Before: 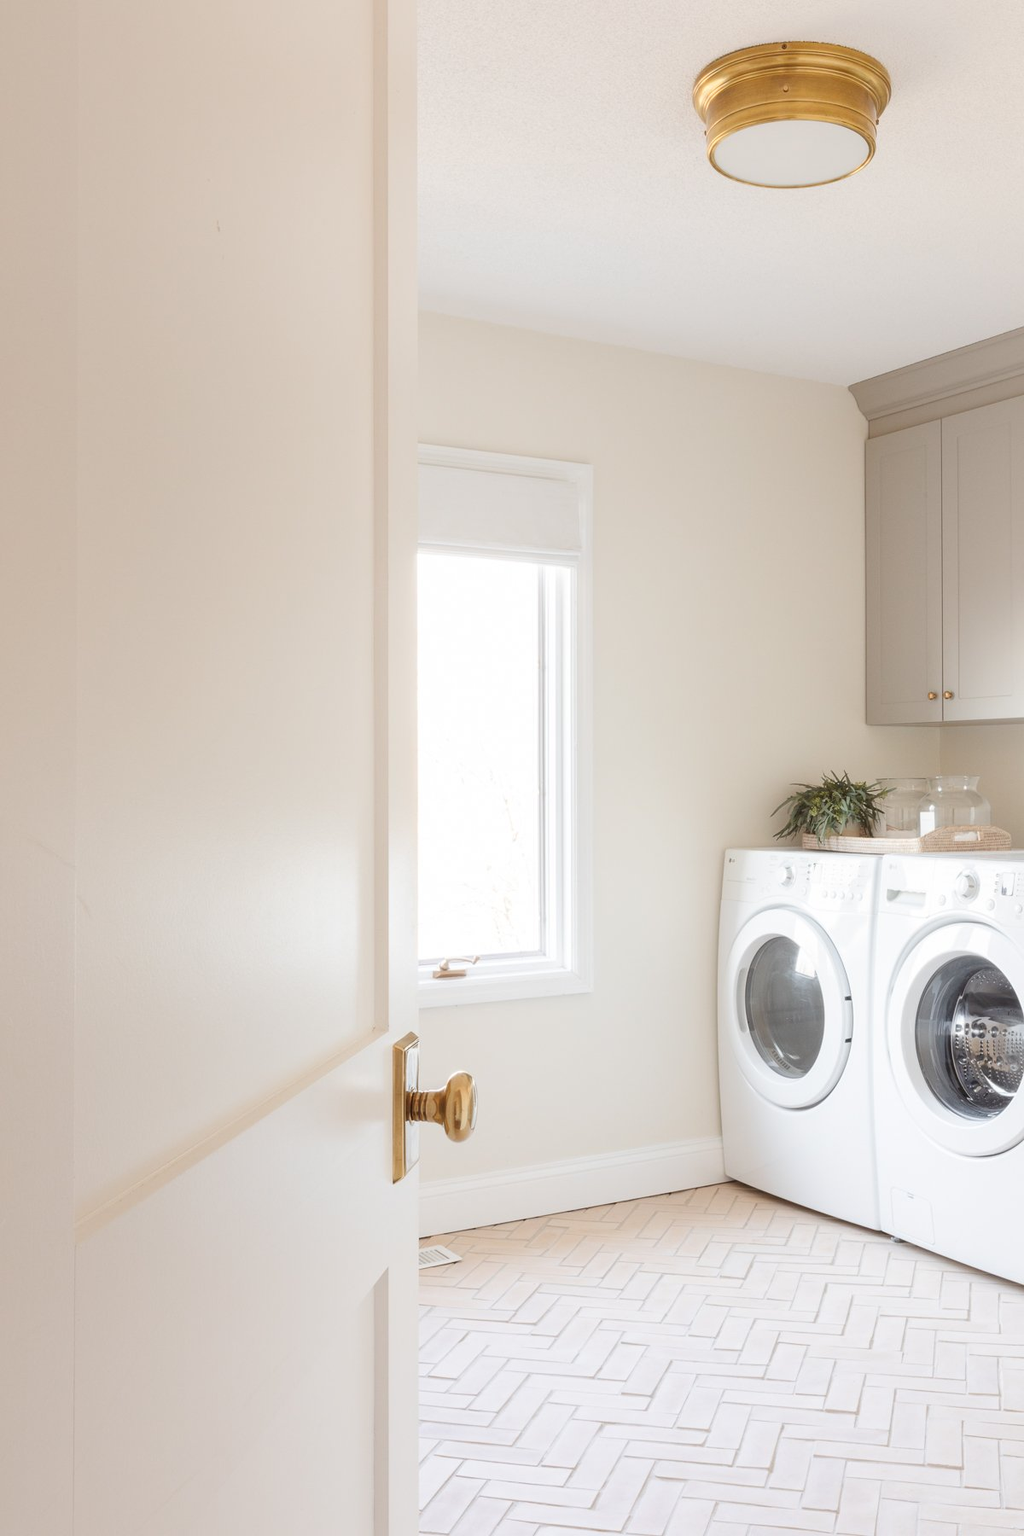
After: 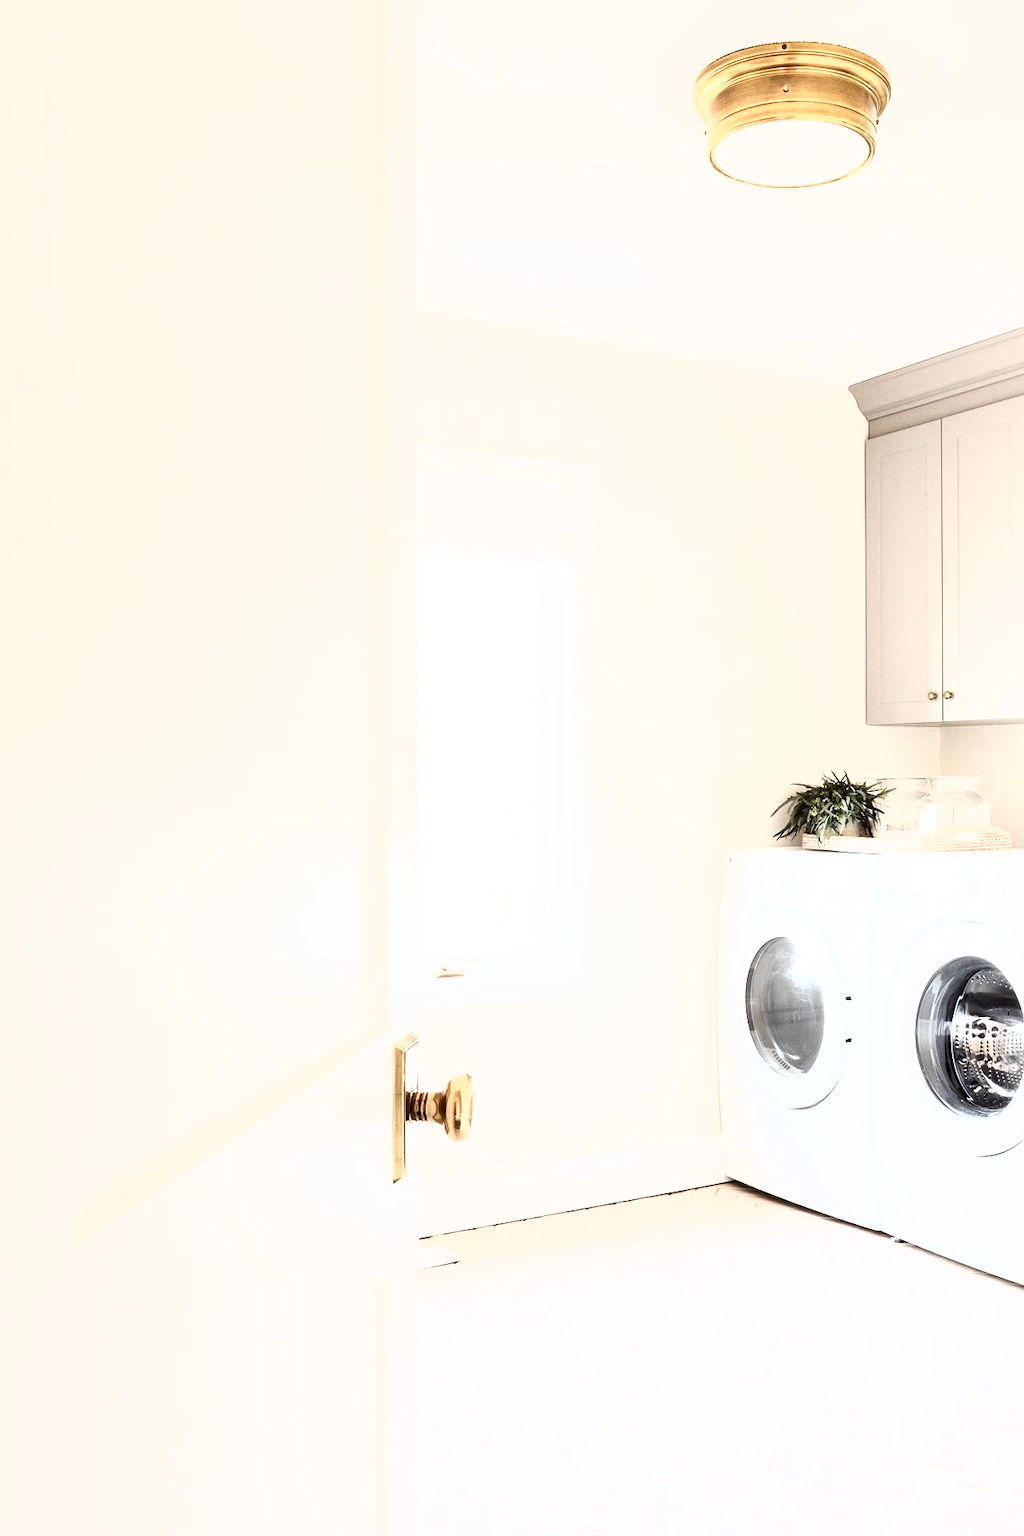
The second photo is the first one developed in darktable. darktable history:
tone curve: curves: ch0 [(0, 0) (0.003, 0) (0.011, 0) (0.025, 0) (0.044, 0.001) (0.069, 0.003) (0.1, 0.003) (0.136, 0.006) (0.177, 0.014) (0.224, 0.056) (0.277, 0.128) (0.335, 0.218) (0.399, 0.346) (0.468, 0.512) (0.543, 0.713) (0.623, 0.898) (0.709, 0.987) (0.801, 0.99) (0.898, 0.99) (1, 1)], color space Lab, independent channels, preserve colors none
